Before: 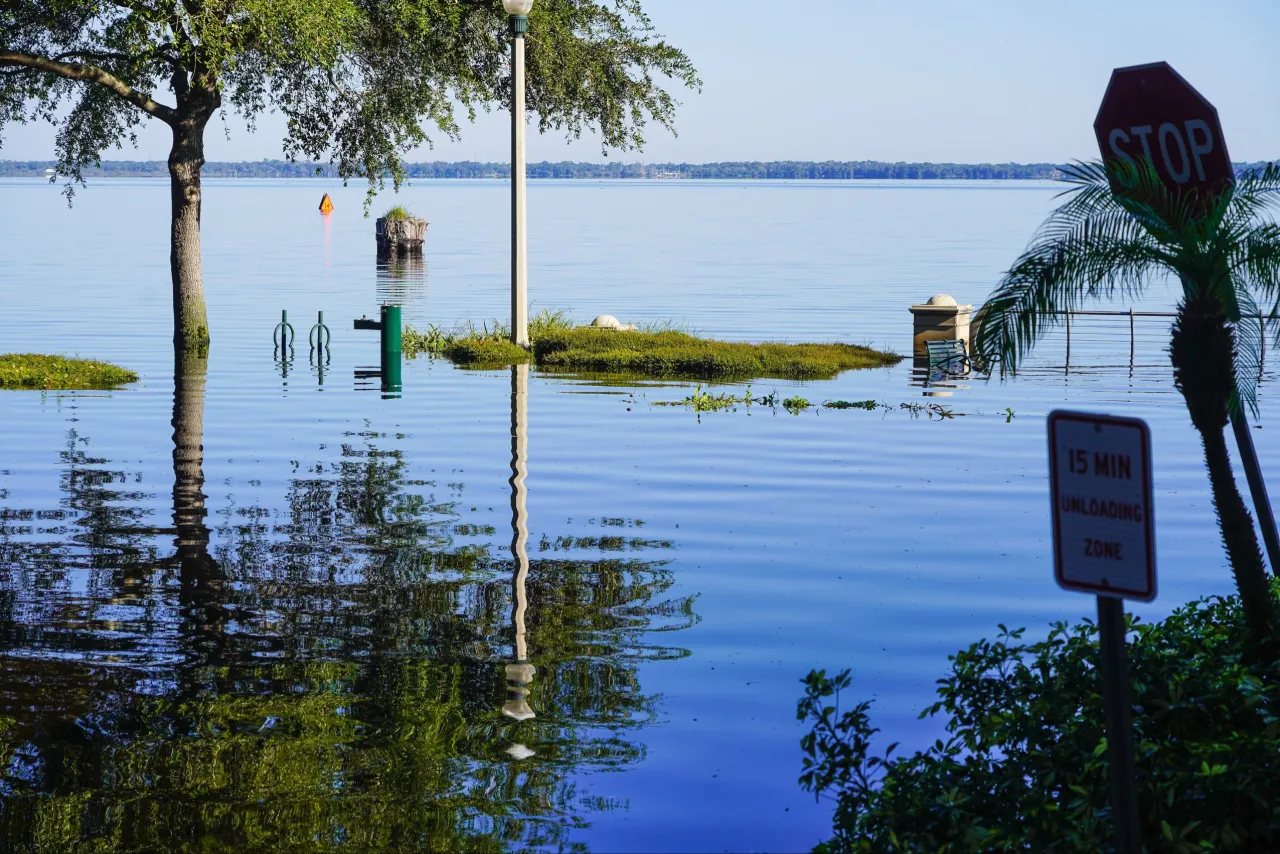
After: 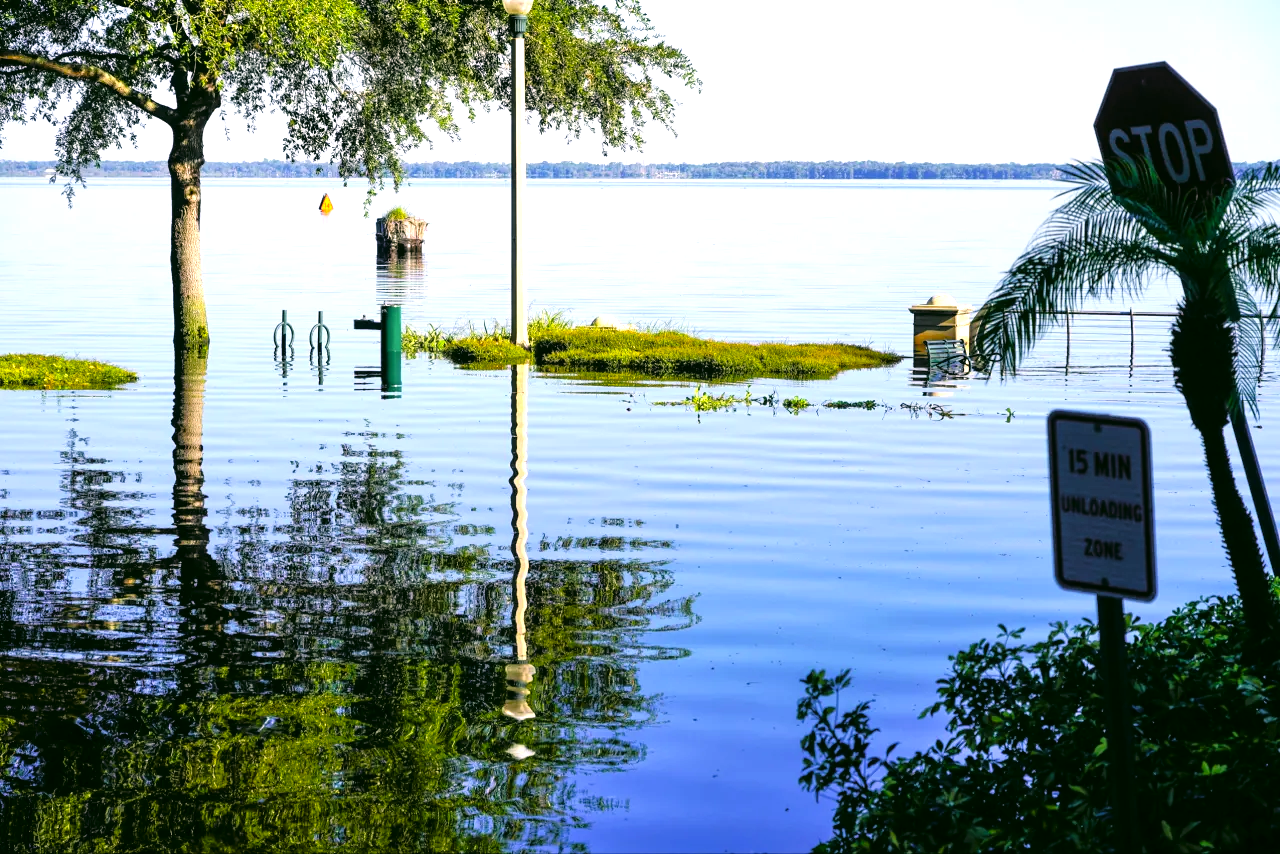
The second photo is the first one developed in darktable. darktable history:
tone curve: curves: ch0 [(0, 0) (0.126, 0.061) (0.362, 0.382) (0.498, 0.498) (0.706, 0.712) (1, 1)]; ch1 [(0, 0) (0.5, 0.497) (0.55, 0.578) (1, 1)]; ch2 [(0, 0) (0.44, 0.424) (0.489, 0.486) (0.537, 0.538) (1, 1)], color space Lab, linked channels, preserve colors none
exposure: exposure 0.818 EV, compensate highlight preservation false
color correction: highlights a* 4.38, highlights b* 4.93, shadows a* -7.65, shadows b* 4.99
color zones: curves: ch0 [(0.224, 0.526) (0.75, 0.5)]; ch1 [(0.055, 0.526) (0.224, 0.761) (0.377, 0.526) (0.75, 0.5)]
